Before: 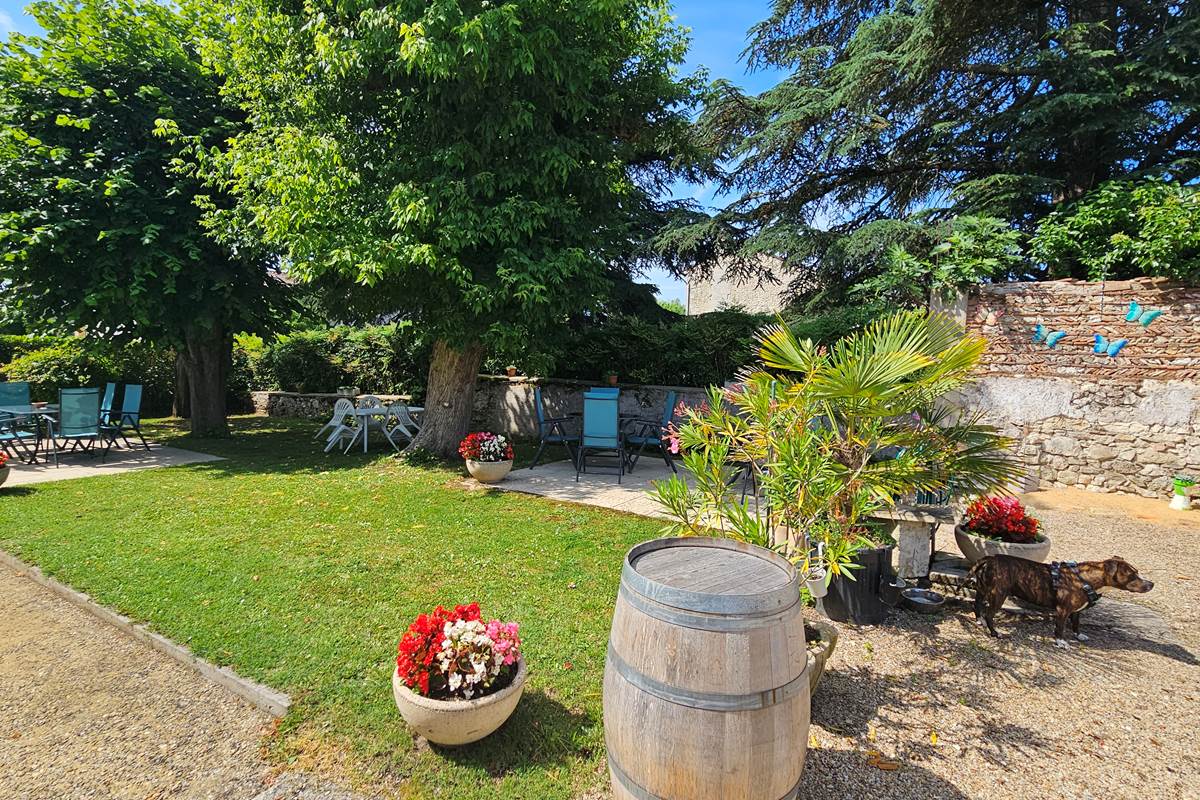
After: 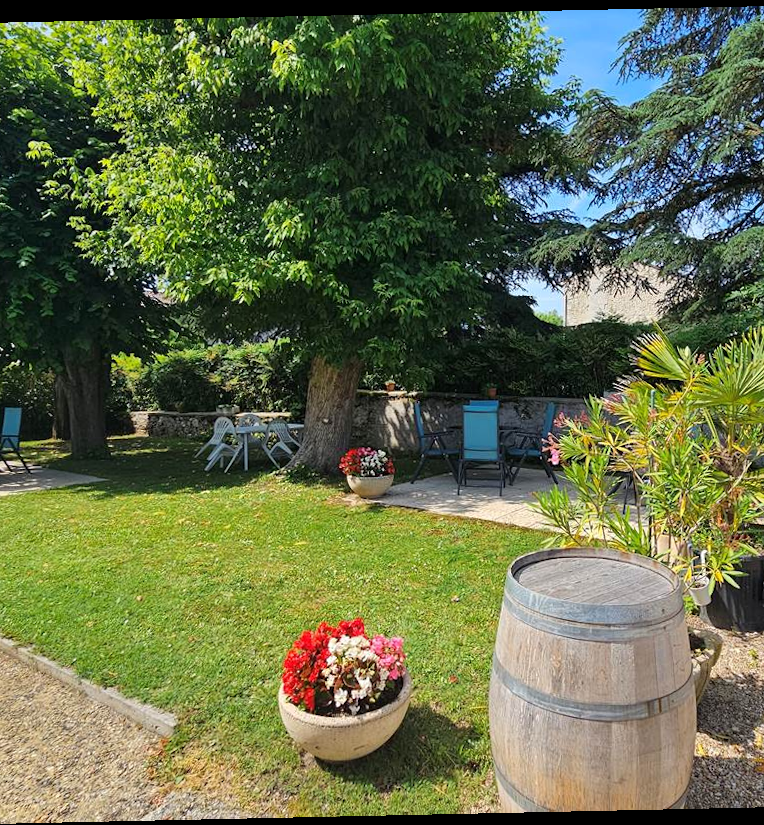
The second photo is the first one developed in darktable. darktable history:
rotate and perspective: rotation -1.24°, automatic cropping off
tone equalizer: on, module defaults
crop: left 10.644%, right 26.528%
